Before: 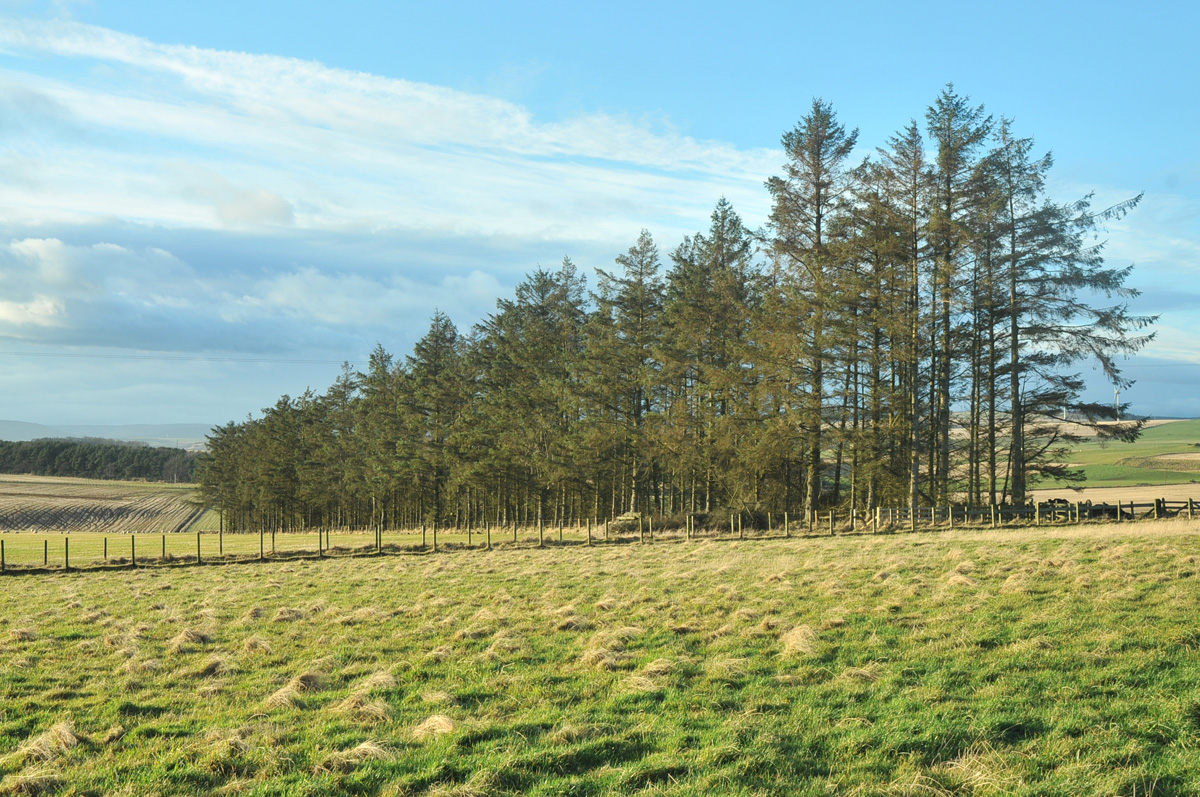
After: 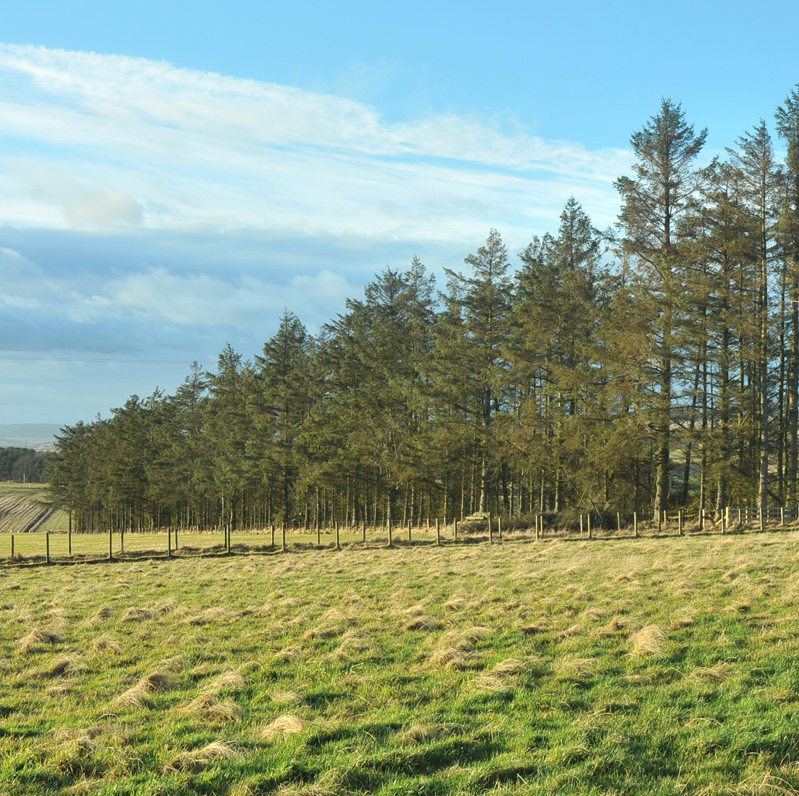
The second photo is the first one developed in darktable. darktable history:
base curve: curves: ch0 [(0, 0) (0.472, 0.455) (1, 1)], preserve colors none
crop and rotate: left 12.648%, right 20.685%
